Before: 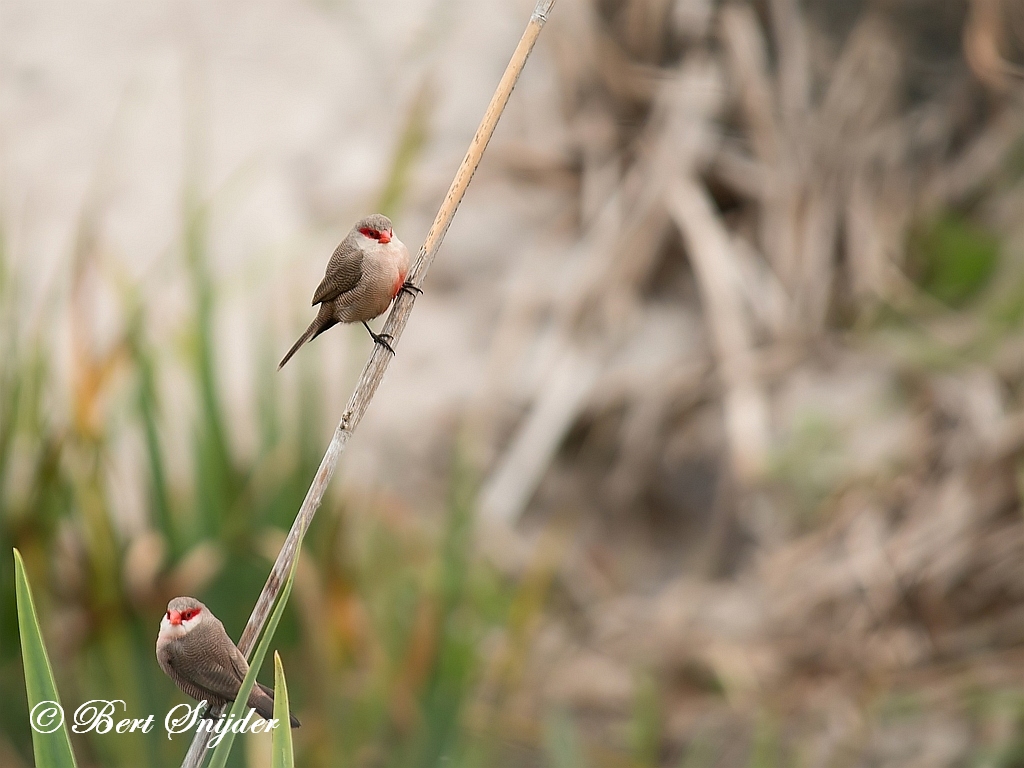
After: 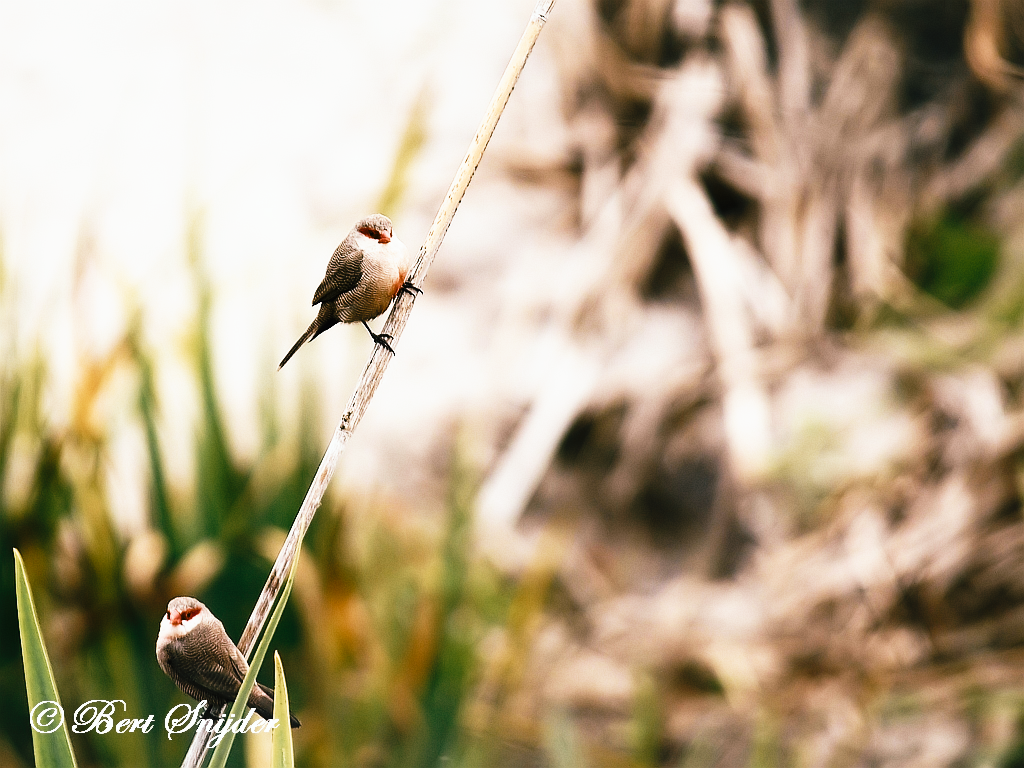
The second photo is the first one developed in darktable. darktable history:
tone curve: curves: ch0 [(0, 0) (0.003, 0.003) (0.011, 0.006) (0.025, 0.01) (0.044, 0.015) (0.069, 0.02) (0.1, 0.027) (0.136, 0.036) (0.177, 0.05) (0.224, 0.07) (0.277, 0.12) (0.335, 0.208) (0.399, 0.334) (0.468, 0.473) (0.543, 0.636) (0.623, 0.795) (0.709, 0.907) (0.801, 0.97) (0.898, 0.989) (1, 1)], preserve colors none
color look up table: target L [83.43, 93.94, 70.31, 53.95, 64.65, 63.52, 64.66, 69.5, 47.44, 39.23, 38.37, 30.21, 21.08, 4.522, 200.02, 82.64, 68.54, 59.7, 52.48, 49.49, 41.58, 37.49, 35.54, 31.47, 31.43, 15.68, 84.35, 69.21, 69.55, 54.91, 41.43, 50.13, 45.9, 41.59, 36, 32.7, 33.41, 34.55, 27.67, 27.36, 30.19, 6.124, 93.48, 54.73, 77.14, 73.08, 50.42, 49.34, 34.94], target a [-0.604, -7.218, -1.818, -16.18, 1.68, -23.55, -14.96, -4.564, -23.69, -11.26, -7.519, -16.54, -23.69, -1.004, 0, 3.375, 4.995, 11.75, 5.916, 19.69, 34.11, 26.91, 1.91, 17.41, 17.89, -0.706, 7.163, 16.6, 17.97, -8.412, 34.49, 31.18, 40.47, 27.74, 30.66, 26.96, -0.127, -1.895, 22.75, -4.21, -0.198, 3.697, -22.73, -14.66, -10.38, -16.22, -11.8, -12.6, -4.636], target b [16.43, 17.82, 38.82, -6.848, 40.02, -11.36, 20.35, 22.74, 22.15, -4.145, 9.084, 8.207, 9.483, -3.218, 0, 7.773, 35.18, 12.33, 31.03, 30.8, 3.911, 30.86, 30.34, 33.58, 36.87, 3.923, -3.057, -5.652, -15.72, -22.38, -16.75, -15.67, -26.42, 1.15, -25.47, -5.094, -17.27, -15.73, -23.77, -12.82, -15.33, -13.14, -9.985, -11.52, -15.38, -10.08, -11.47, -9.509, -9.39], num patches 49
